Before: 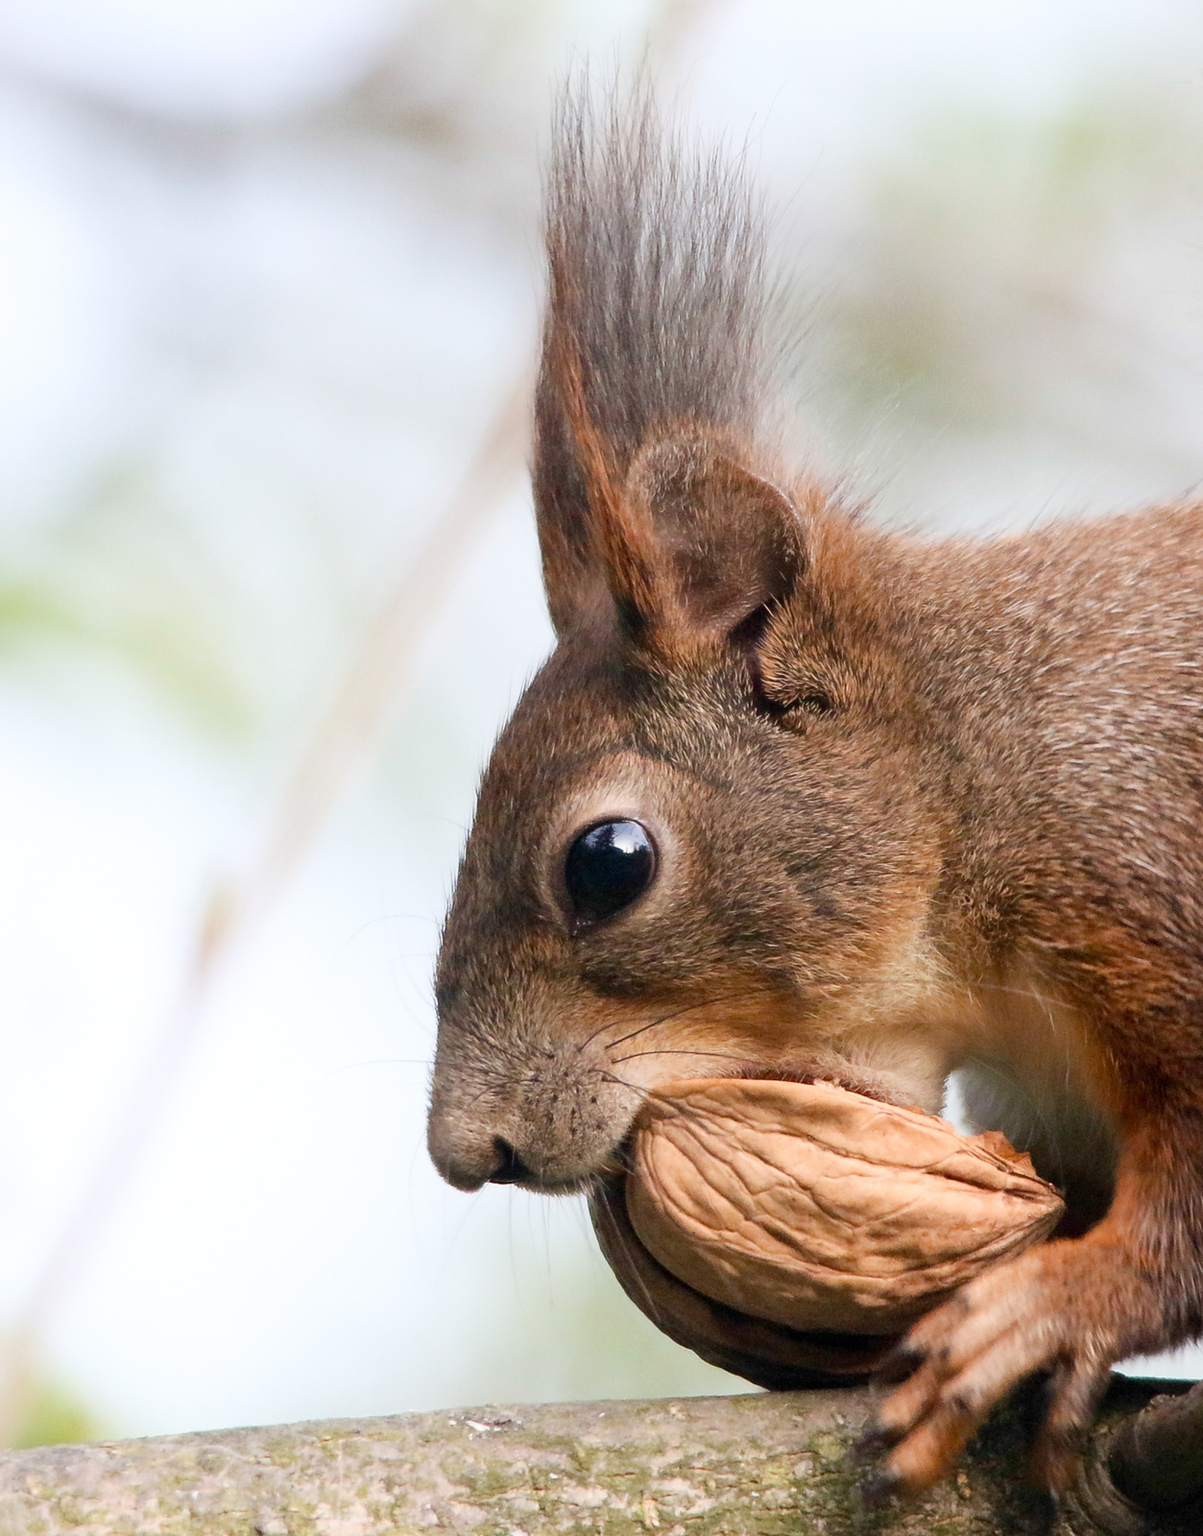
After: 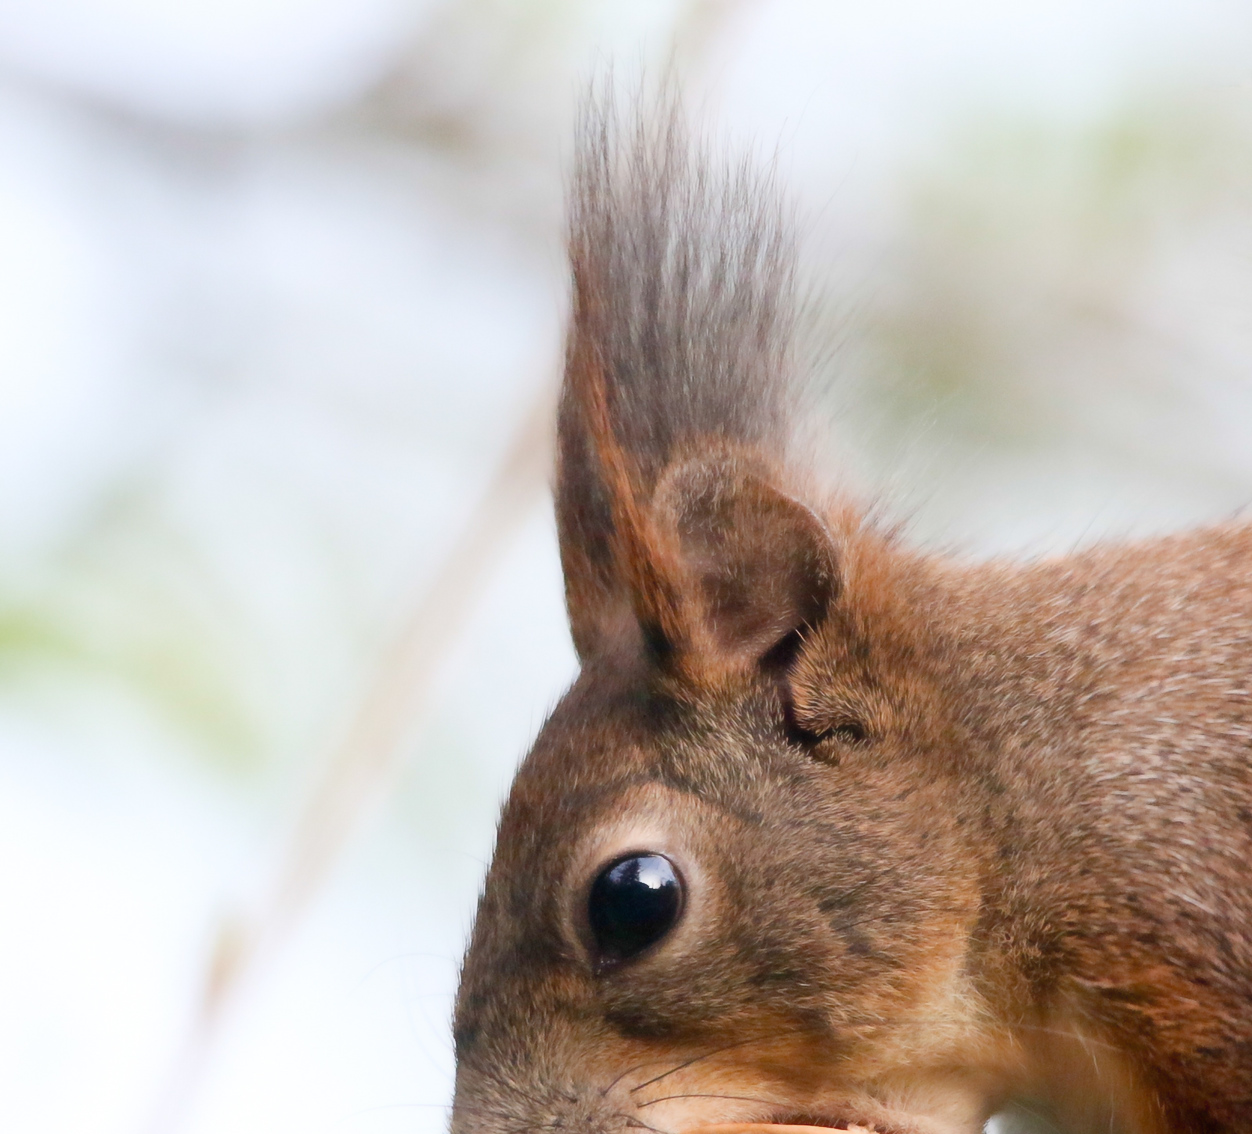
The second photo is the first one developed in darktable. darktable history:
contrast equalizer: y [[0.5, 0.5, 0.5, 0.539, 0.64, 0.611], [0.5 ×6], [0.5 ×6], [0 ×6], [0 ×6]], mix -0.995
crop: right 0.001%, bottom 29.11%
